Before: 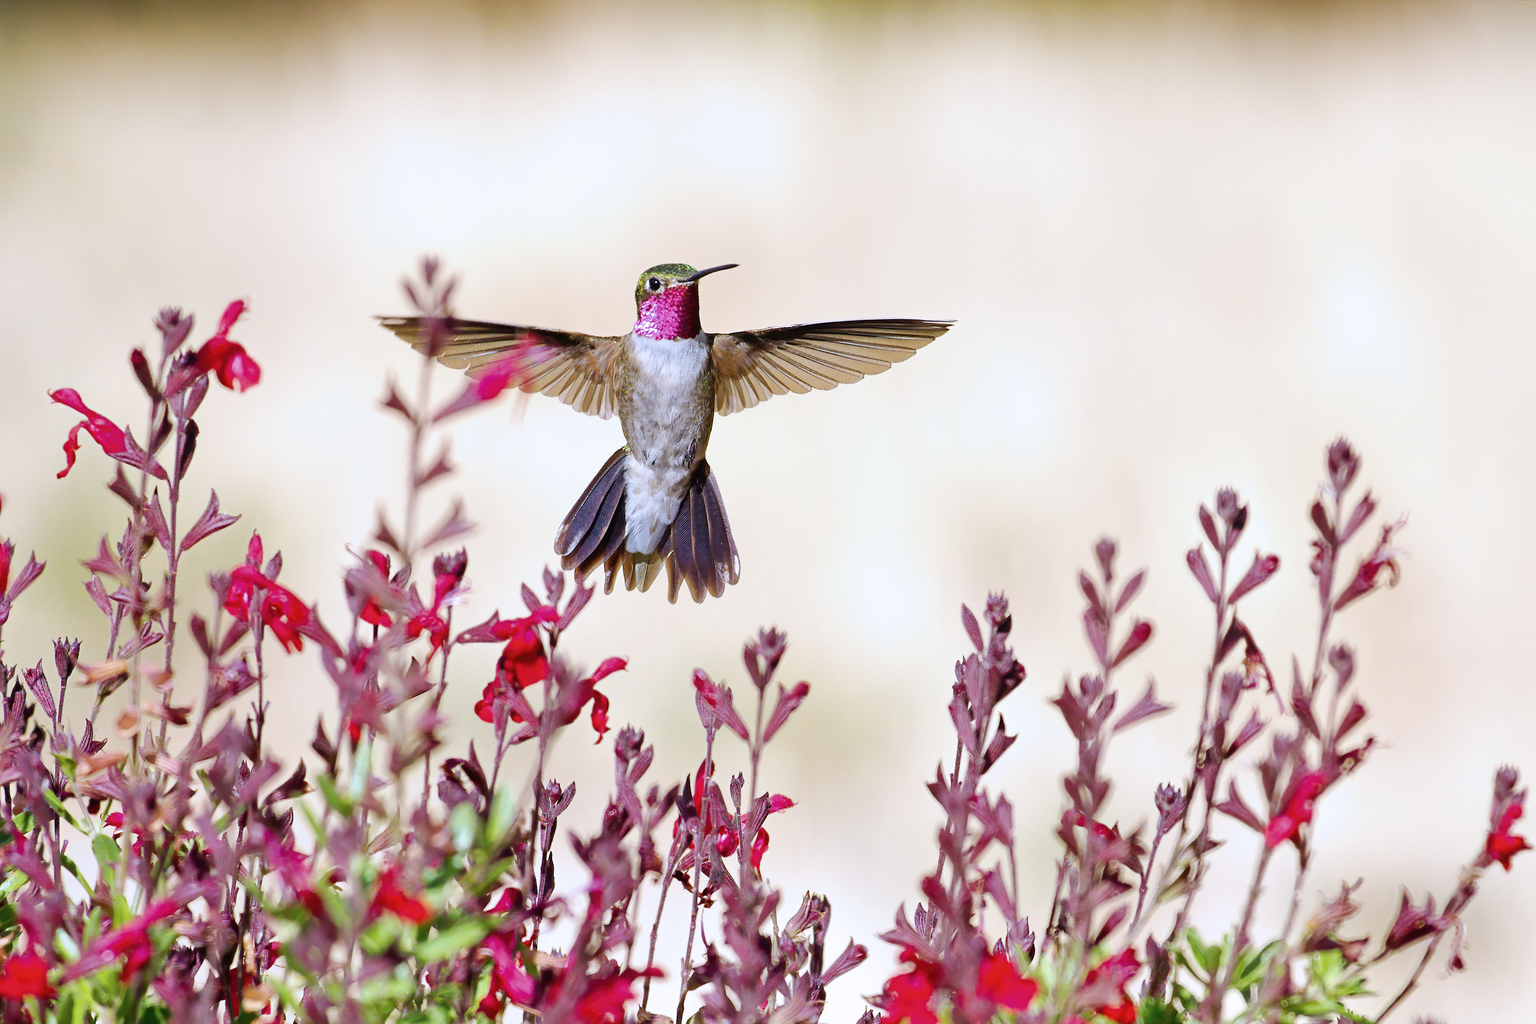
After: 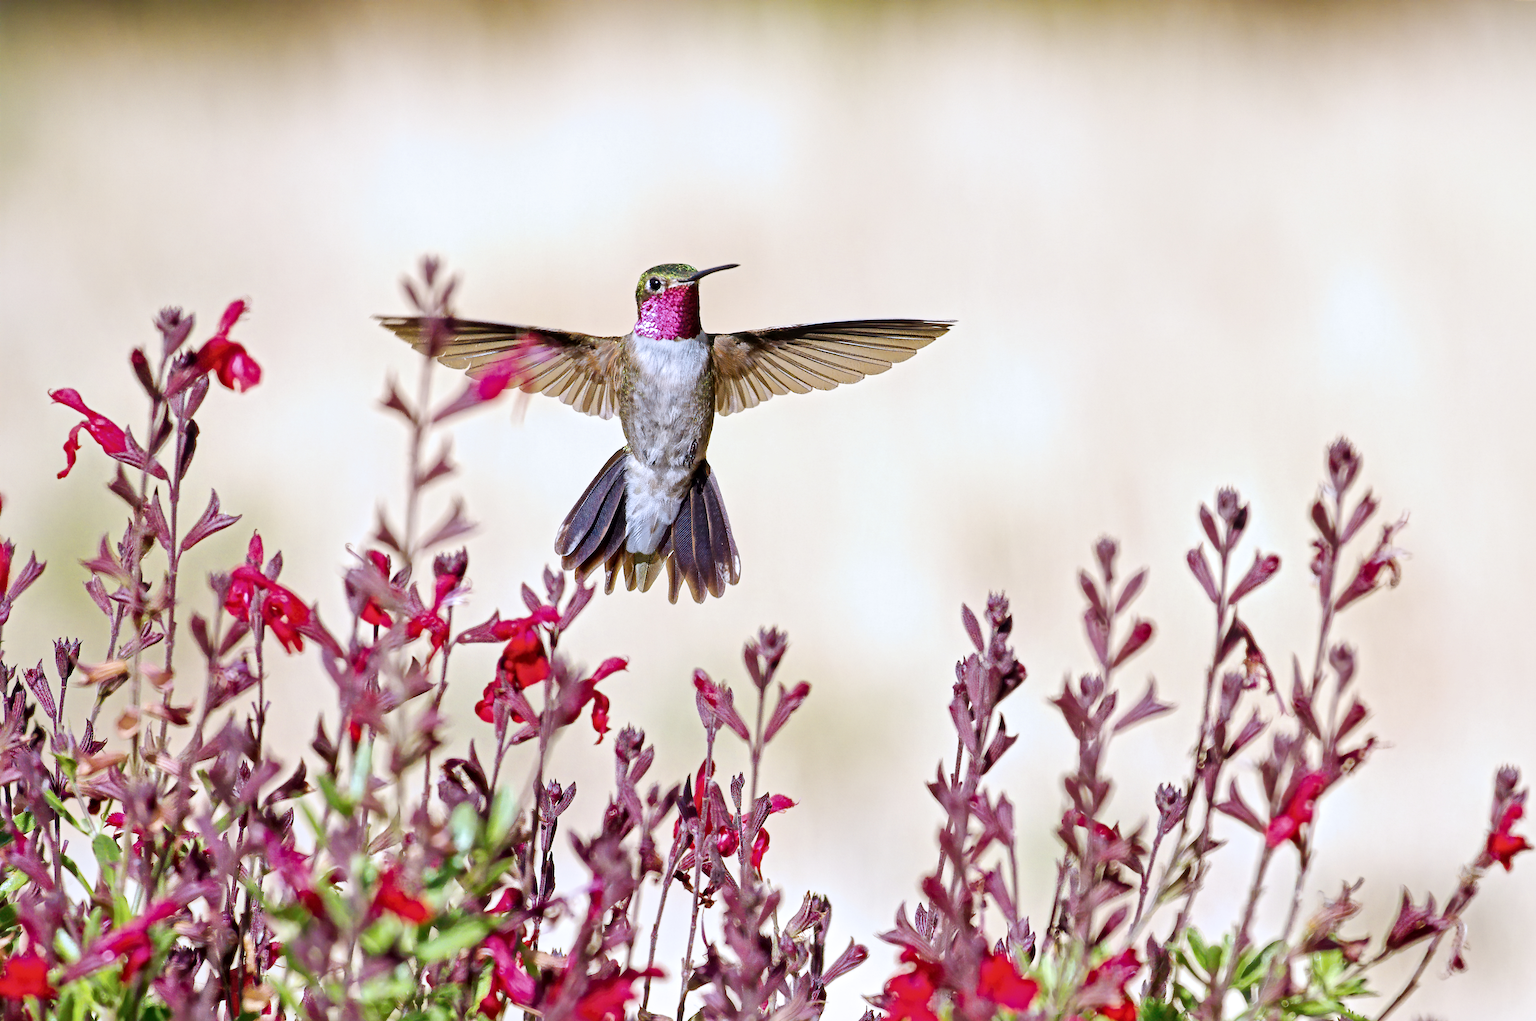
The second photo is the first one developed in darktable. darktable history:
crop: top 0.04%, bottom 0.202%
local contrast: mode bilateral grid, contrast 20, coarseness 20, detail 150%, midtone range 0.2
